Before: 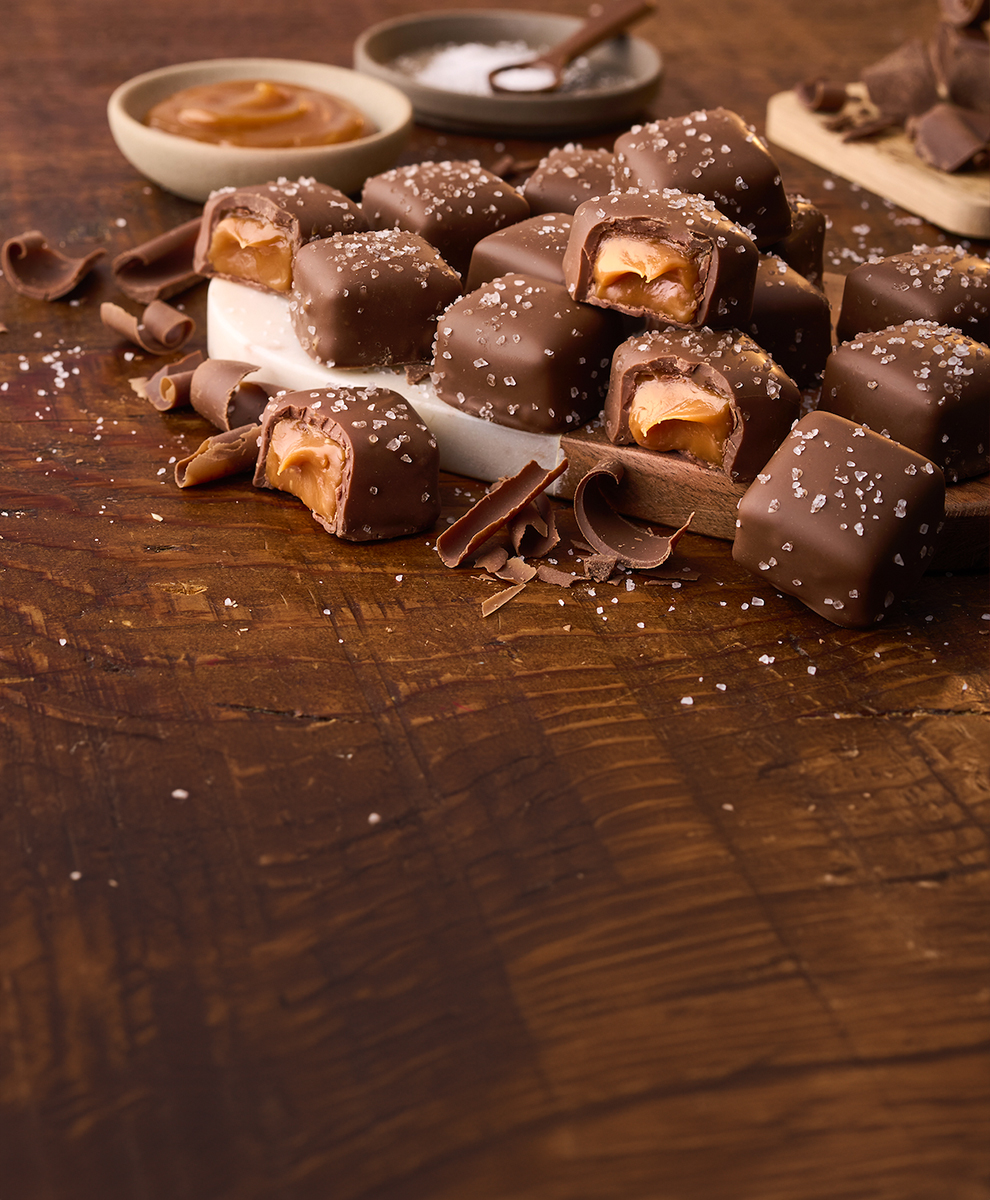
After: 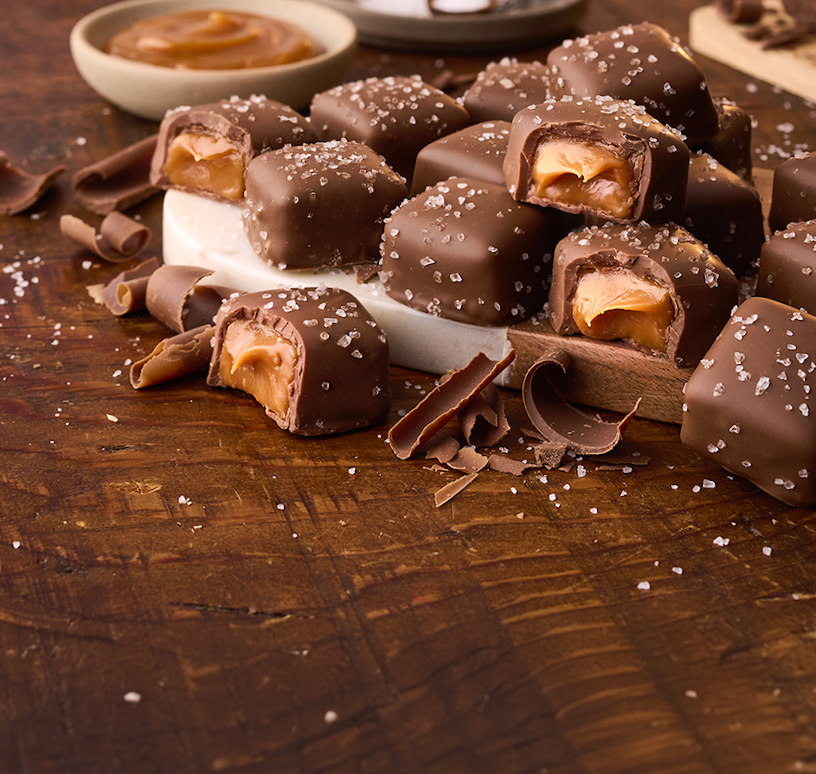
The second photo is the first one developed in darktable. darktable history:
rotate and perspective: rotation -1.68°, lens shift (vertical) -0.146, crop left 0.049, crop right 0.912, crop top 0.032, crop bottom 0.96
crop: left 1.509%, top 3.452%, right 7.696%, bottom 28.452%
